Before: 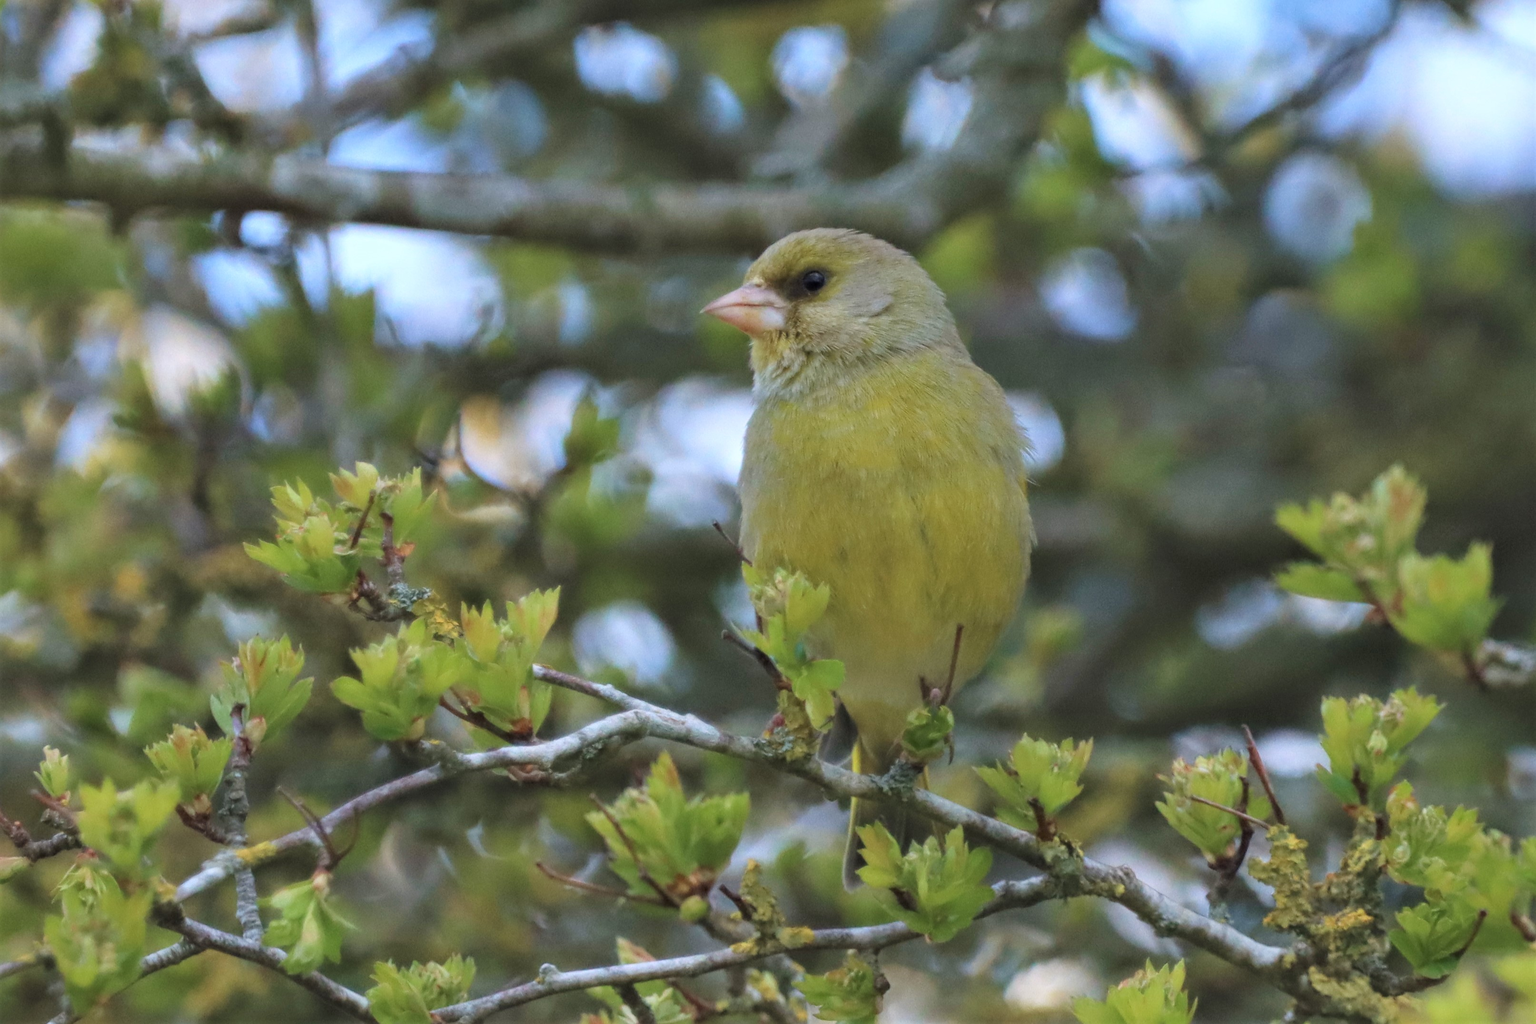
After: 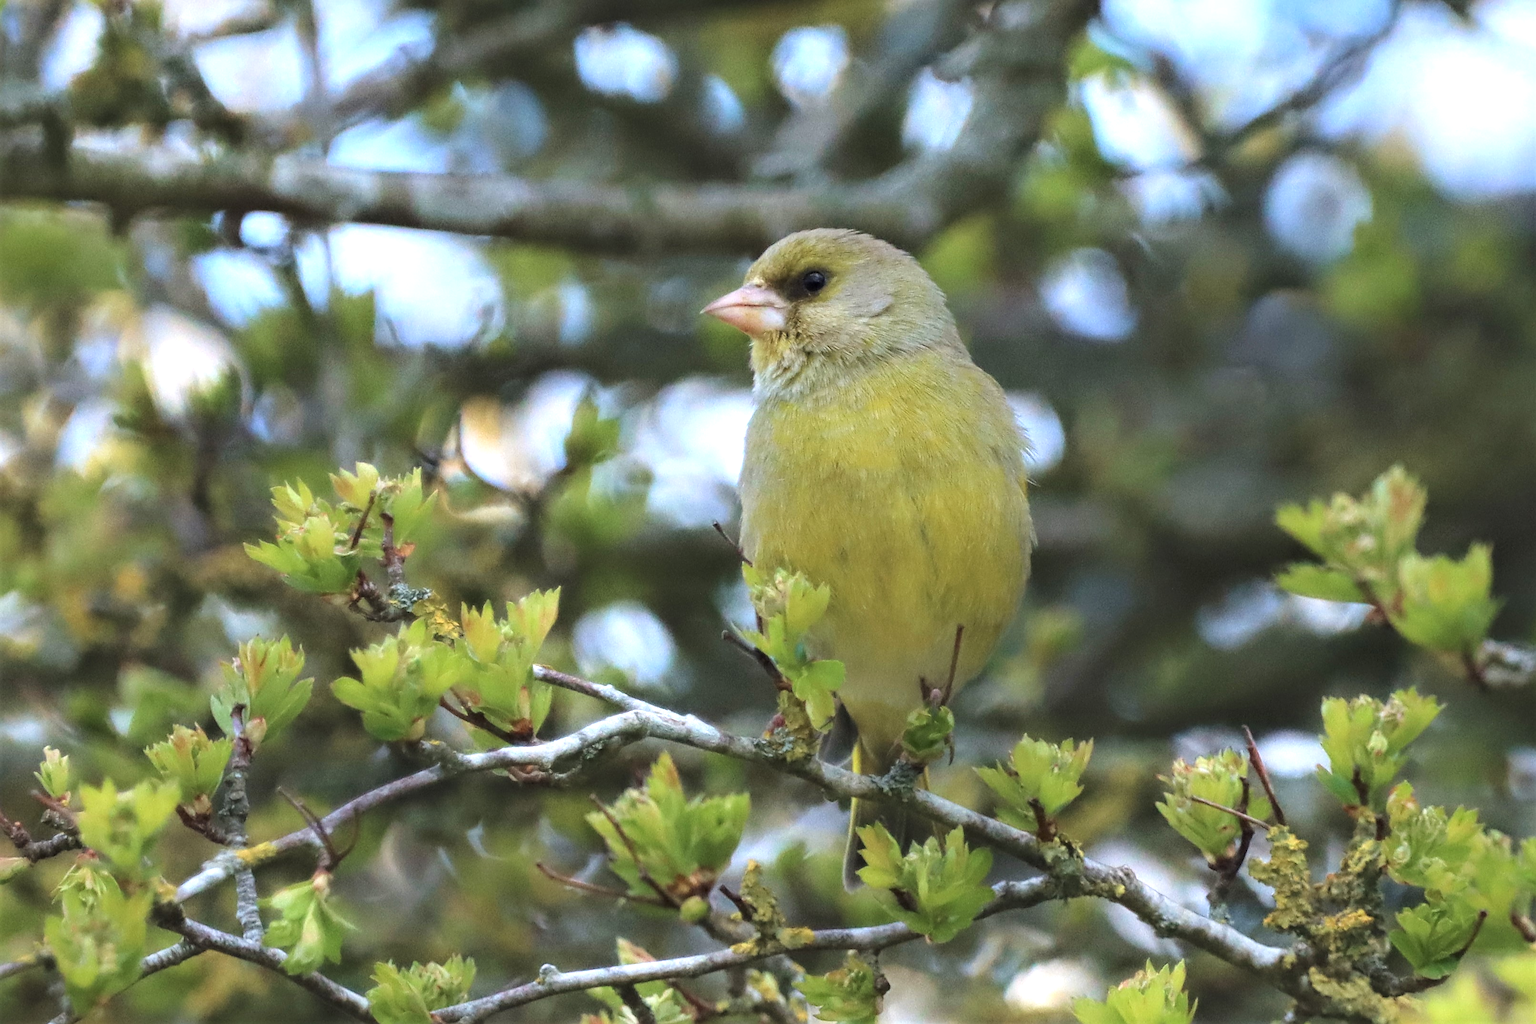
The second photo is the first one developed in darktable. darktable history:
tone equalizer: -8 EV 0.001 EV, -7 EV -0.001 EV, -6 EV 0.005 EV, -5 EV -0.029 EV, -4 EV -0.103 EV, -3 EV -0.15 EV, -2 EV 0.265 EV, -1 EV 0.703 EV, +0 EV 0.515 EV
sharpen: on, module defaults
